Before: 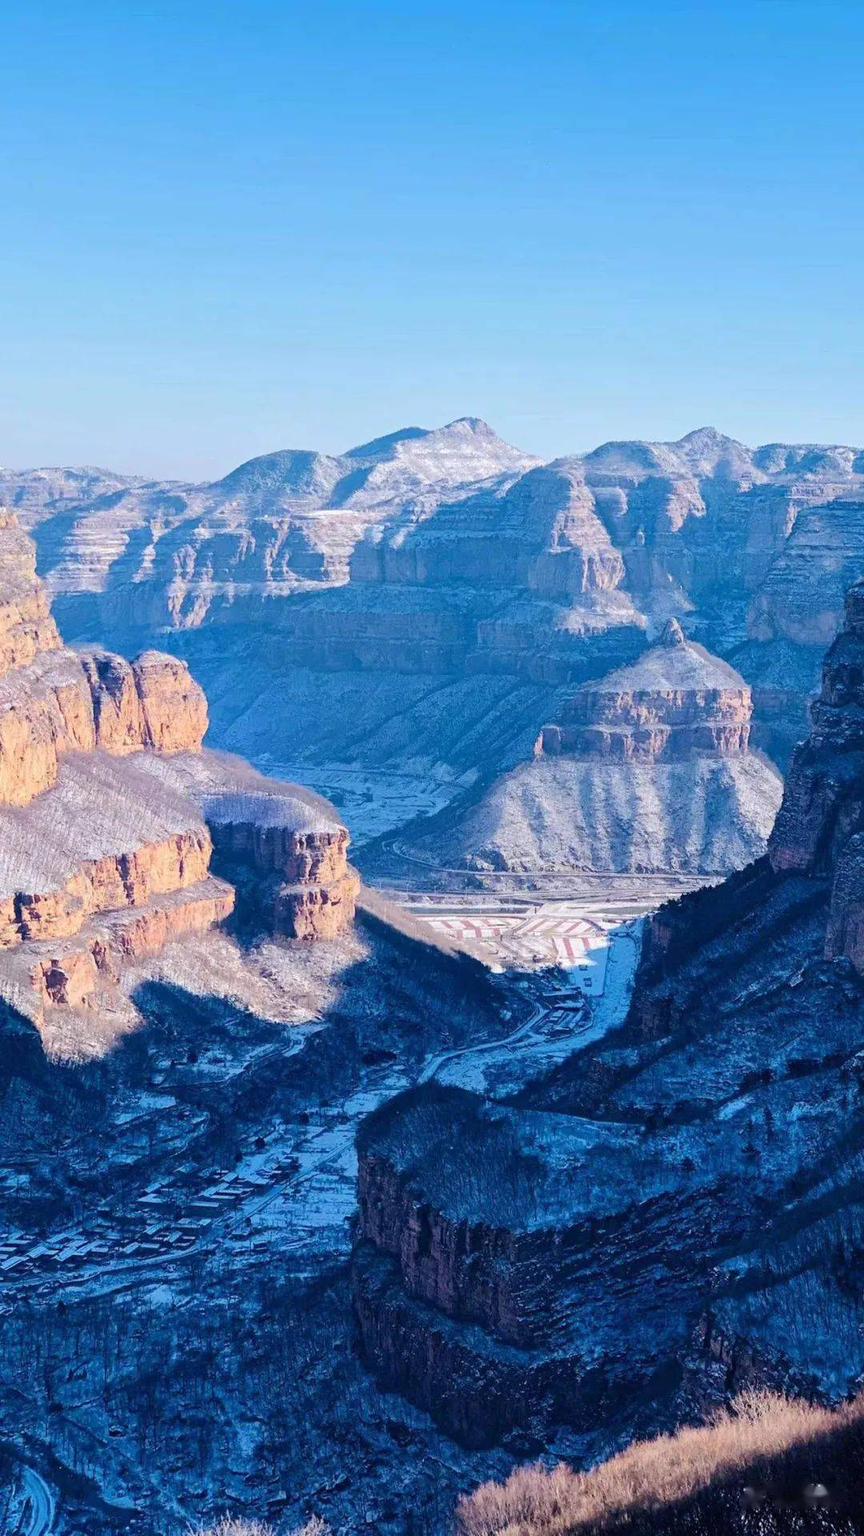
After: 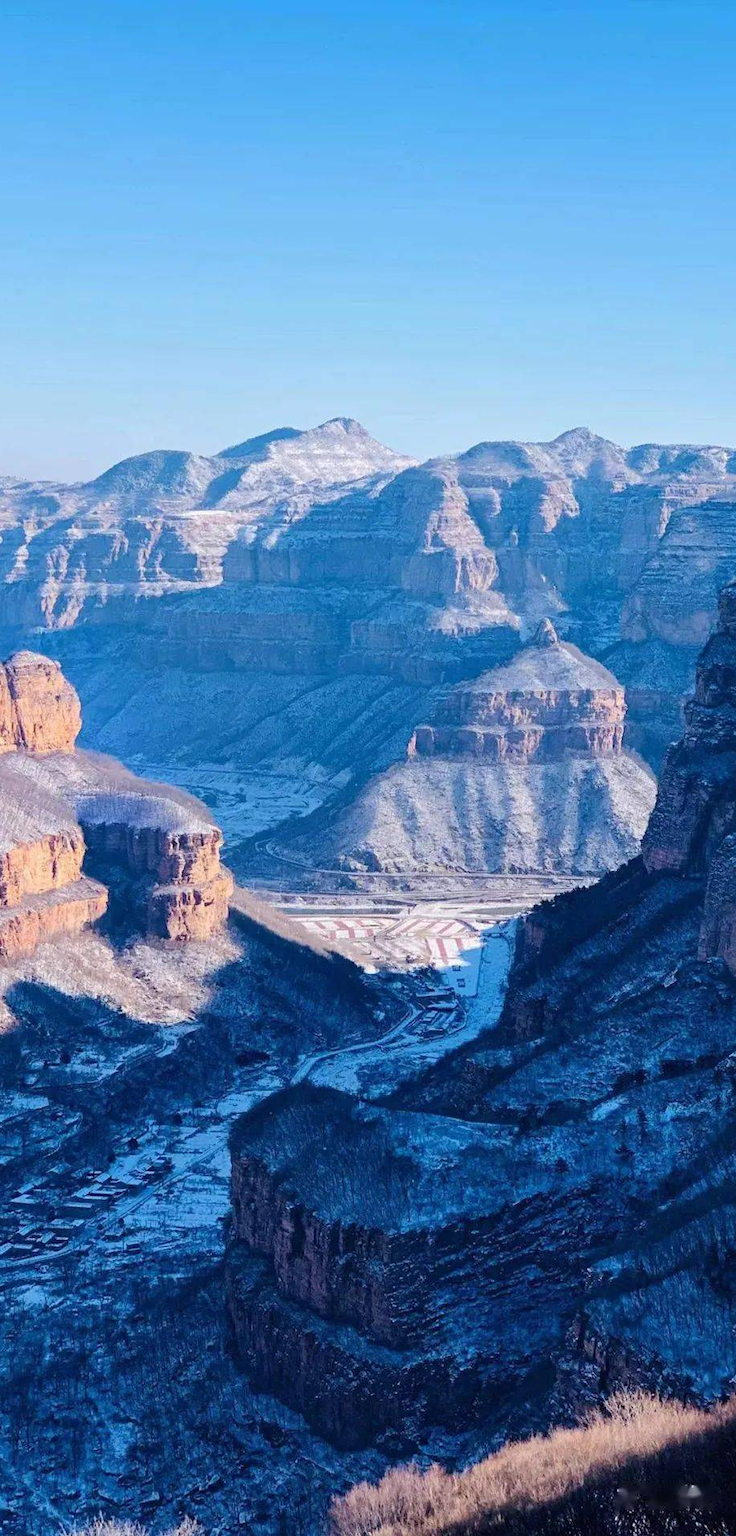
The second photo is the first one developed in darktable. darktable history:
crop and rotate: left 14.755%
